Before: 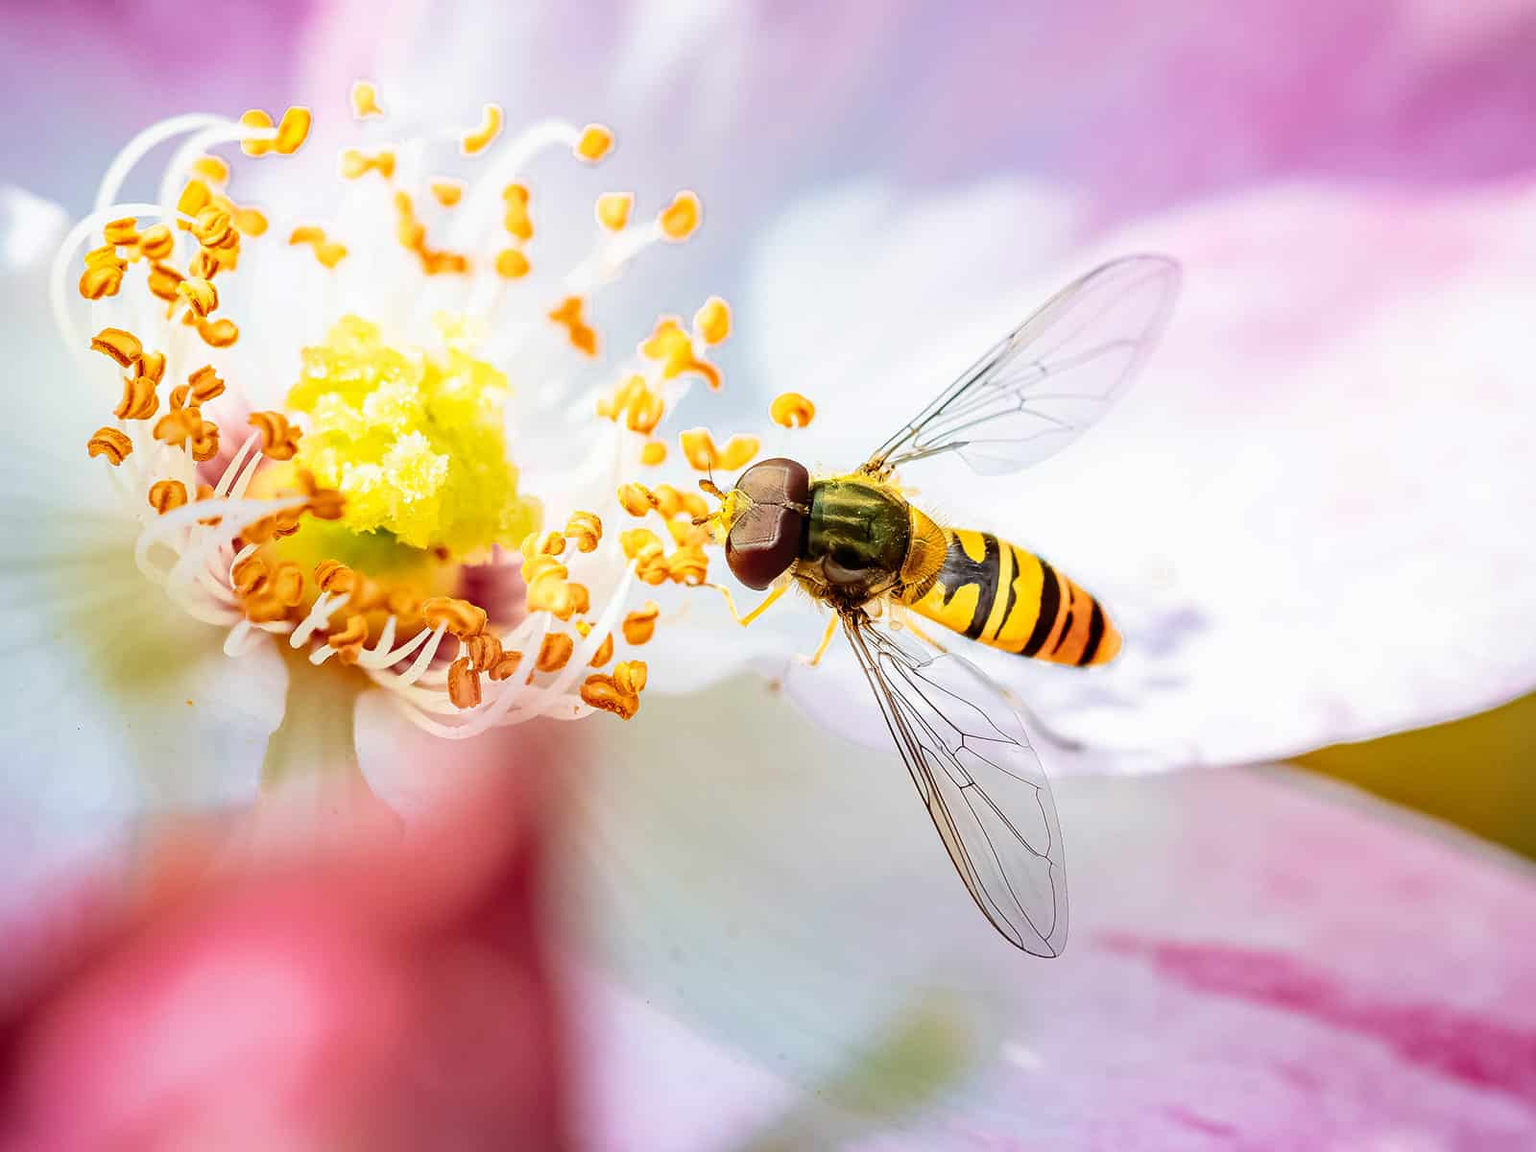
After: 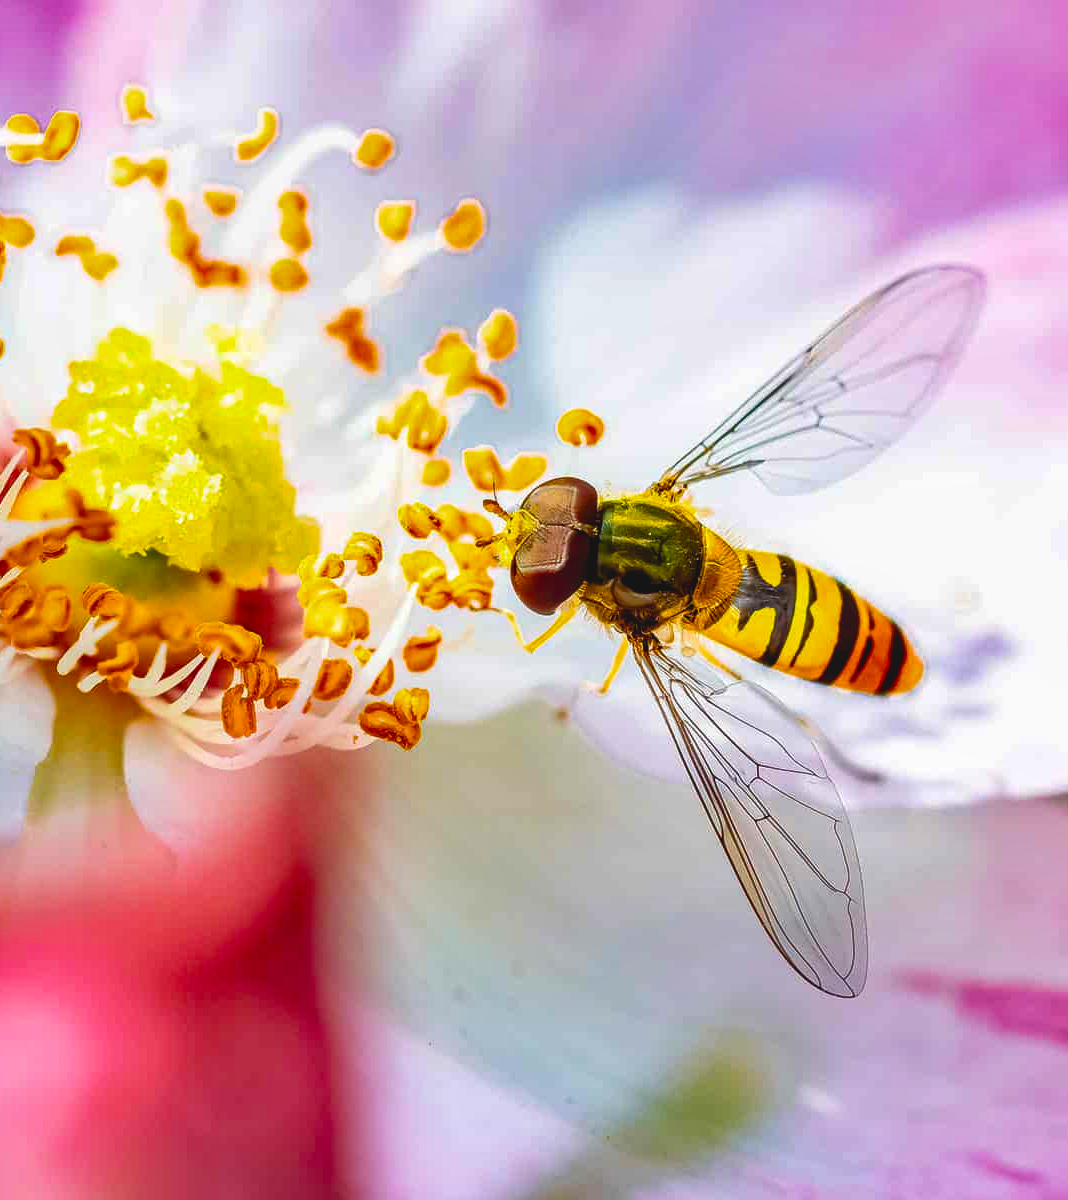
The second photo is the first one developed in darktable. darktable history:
color balance rgb: global offset › luminance -0.302%, global offset › hue 260.3°, linear chroma grading › global chroma 15.505%, perceptual saturation grading › global saturation 19.812%, global vibrance 9.335%
shadows and highlights: shadows 53.11, highlights color adjustment 78.74%, soften with gaussian
crop: left 15.371%, right 17.819%
local contrast: detail 109%
